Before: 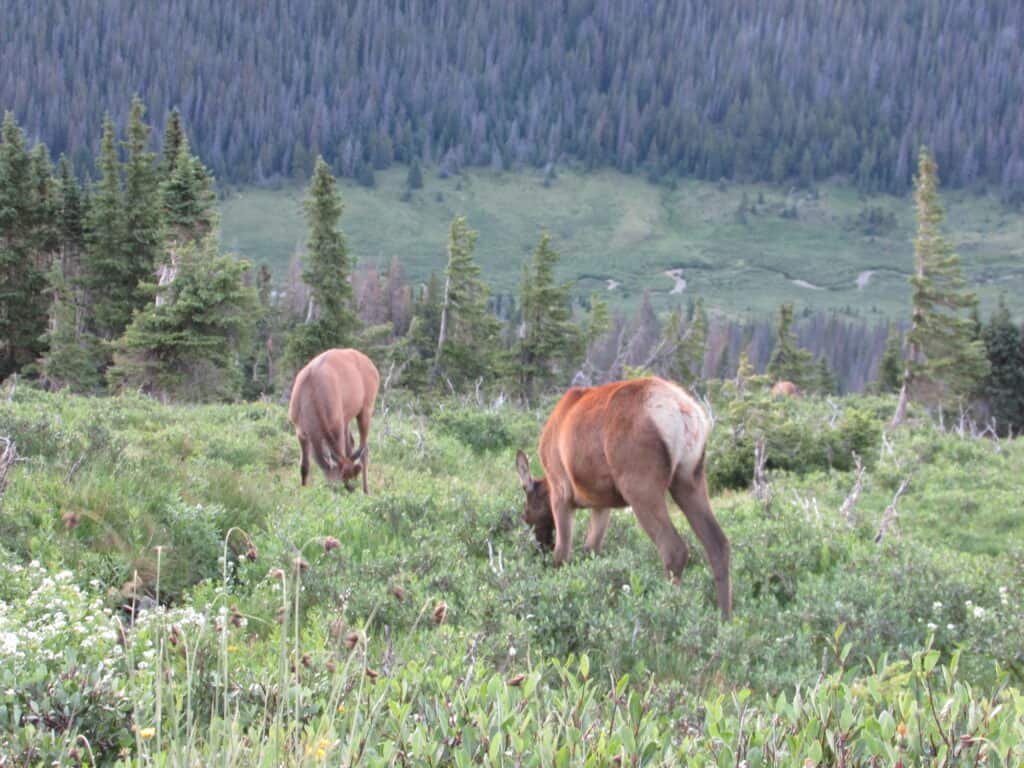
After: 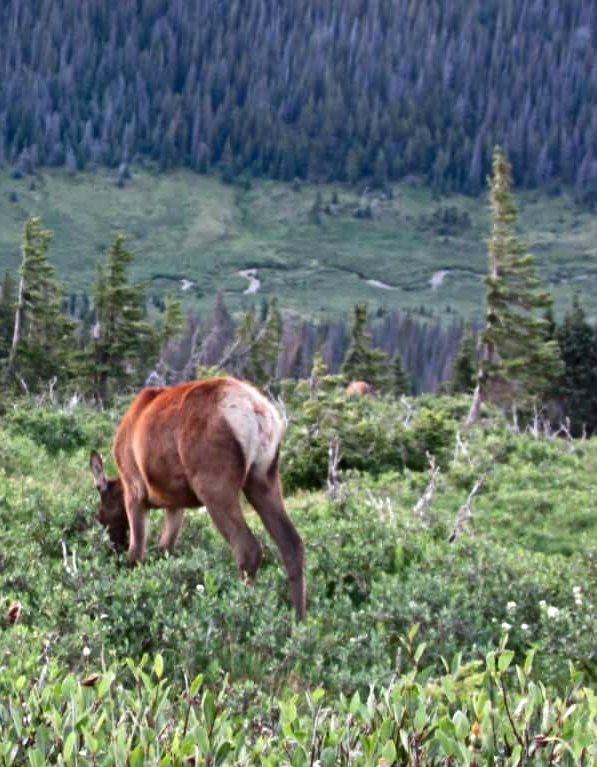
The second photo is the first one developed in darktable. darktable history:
tone equalizer: edges refinement/feathering 500, mask exposure compensation -1.57 EV, preserve details no
crop: left 41.647%
contrast brightness saturation: contrast 0.134, brightness -0.235, saturation 0.14
contrast equalizer: y [[0.5, 0.5, 0.501, 0.63, 0.504, 0.5], [0.5 ×6], [0.5 ×6], [0 ×6], [0 ×6]]
color correction: highlights b* -0.06, saturation 1.06
